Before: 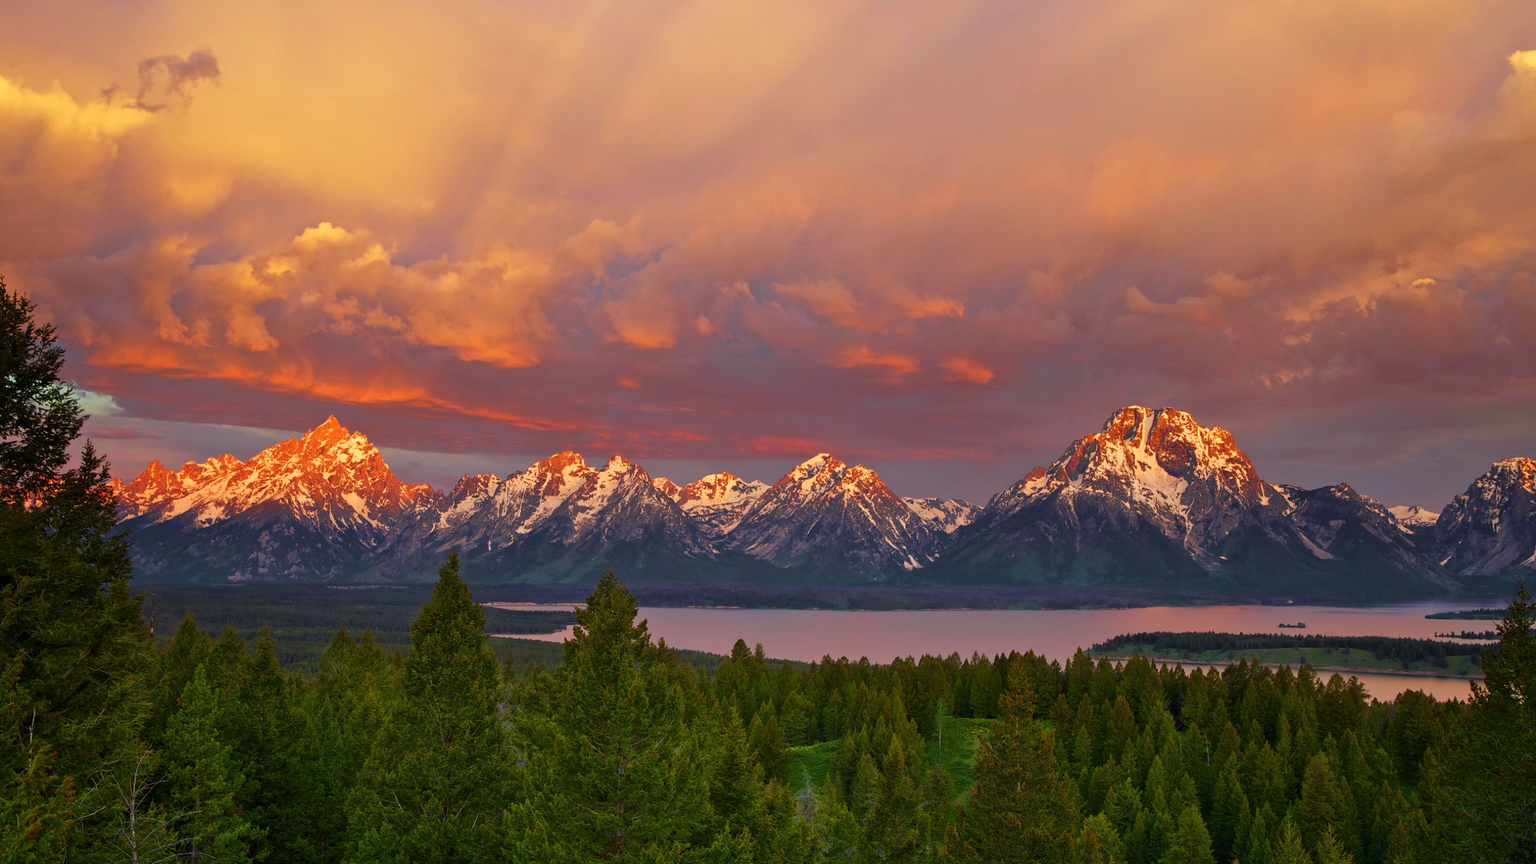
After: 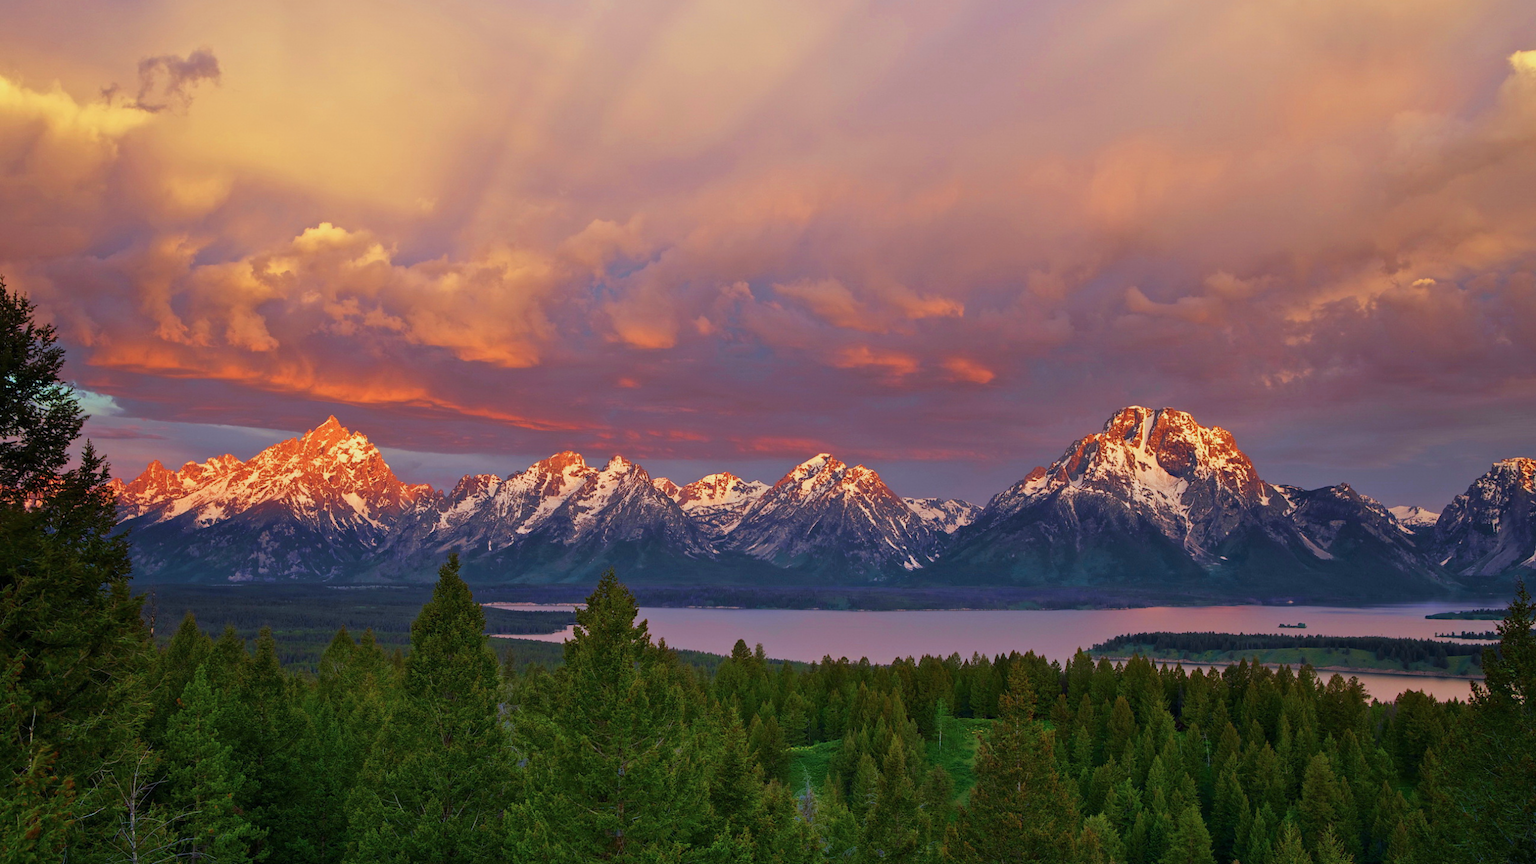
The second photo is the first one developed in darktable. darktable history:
color calibration: x 0.38, y 0.389, temperature 4079.7 K, saturation algorithm version 1 (2020)
